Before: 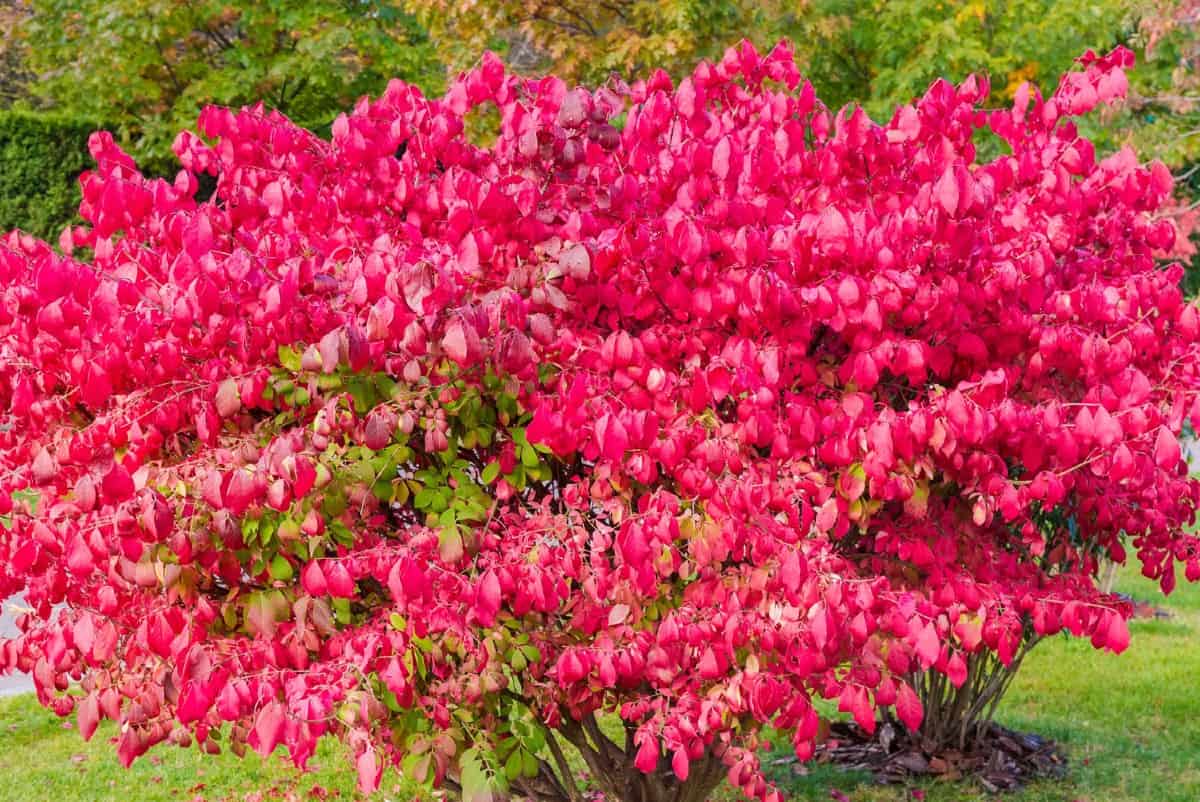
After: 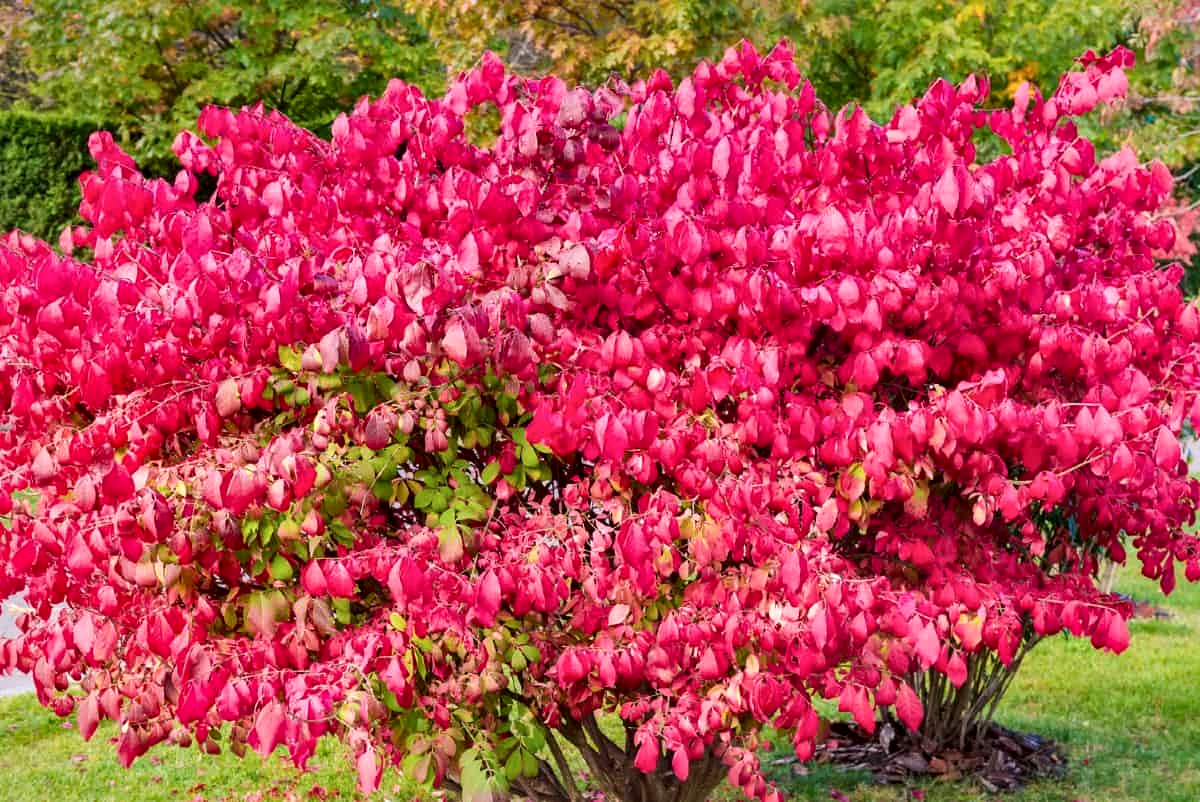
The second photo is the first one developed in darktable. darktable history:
local contrast: mode bilateral grid, contrast 50, coarseness 49, detail 150%, midtone range 0.2
